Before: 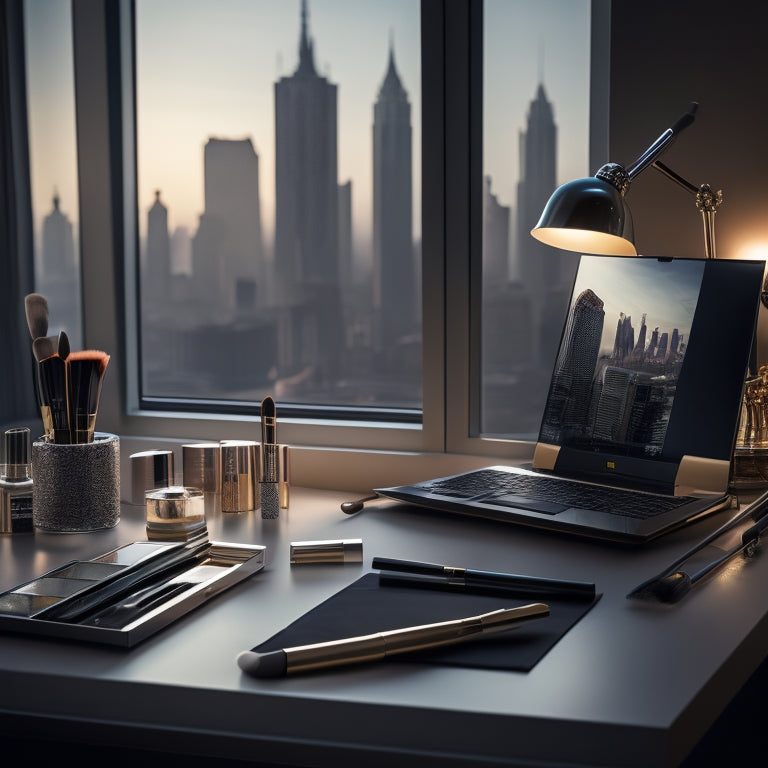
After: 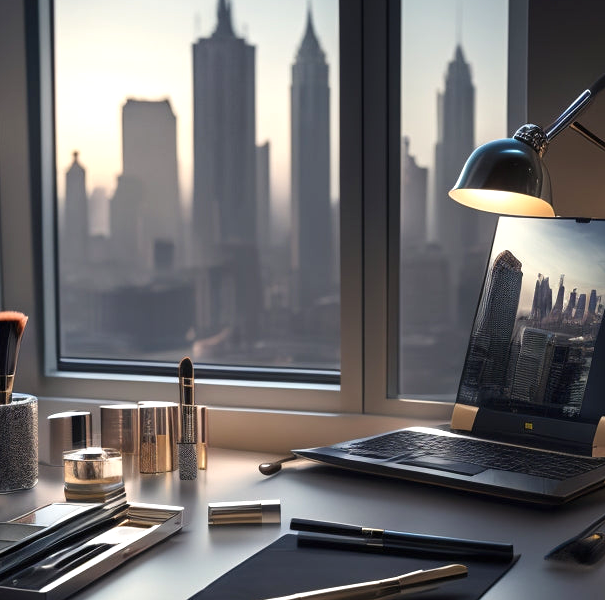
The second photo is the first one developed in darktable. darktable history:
exposure: black level correction 0, exposure 0.5 EV, compensate exposure bias true, compensate highlight preservation false
crop and rotate: left 10.77%, top 5.1%, right 10.41%, bottom 16.76%
